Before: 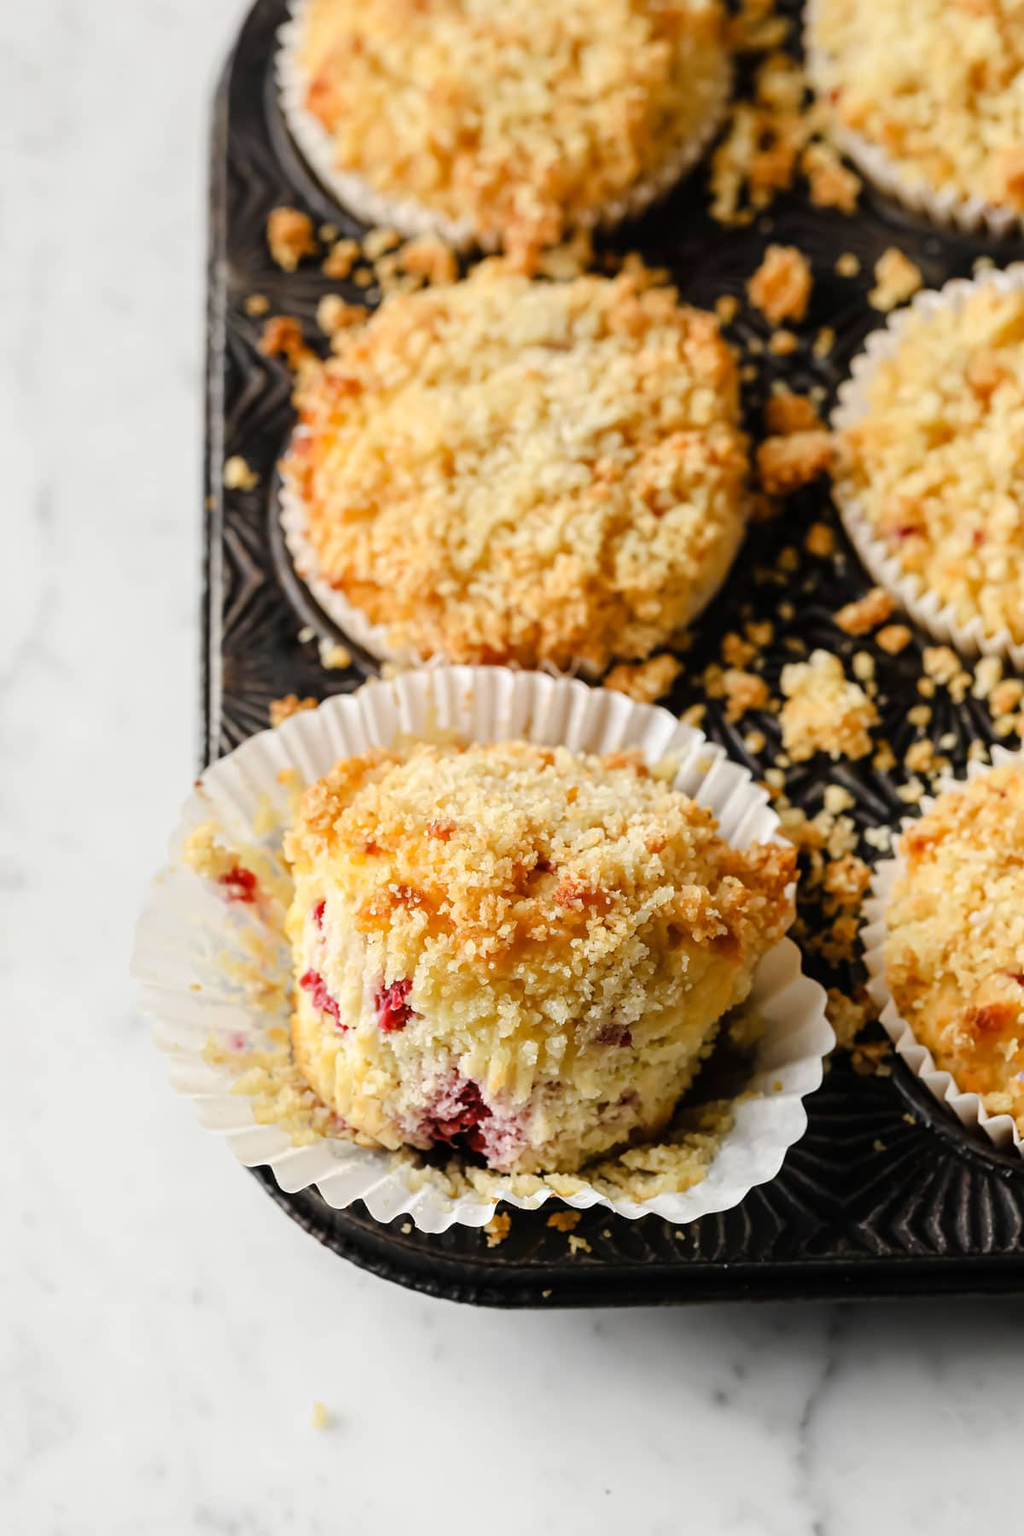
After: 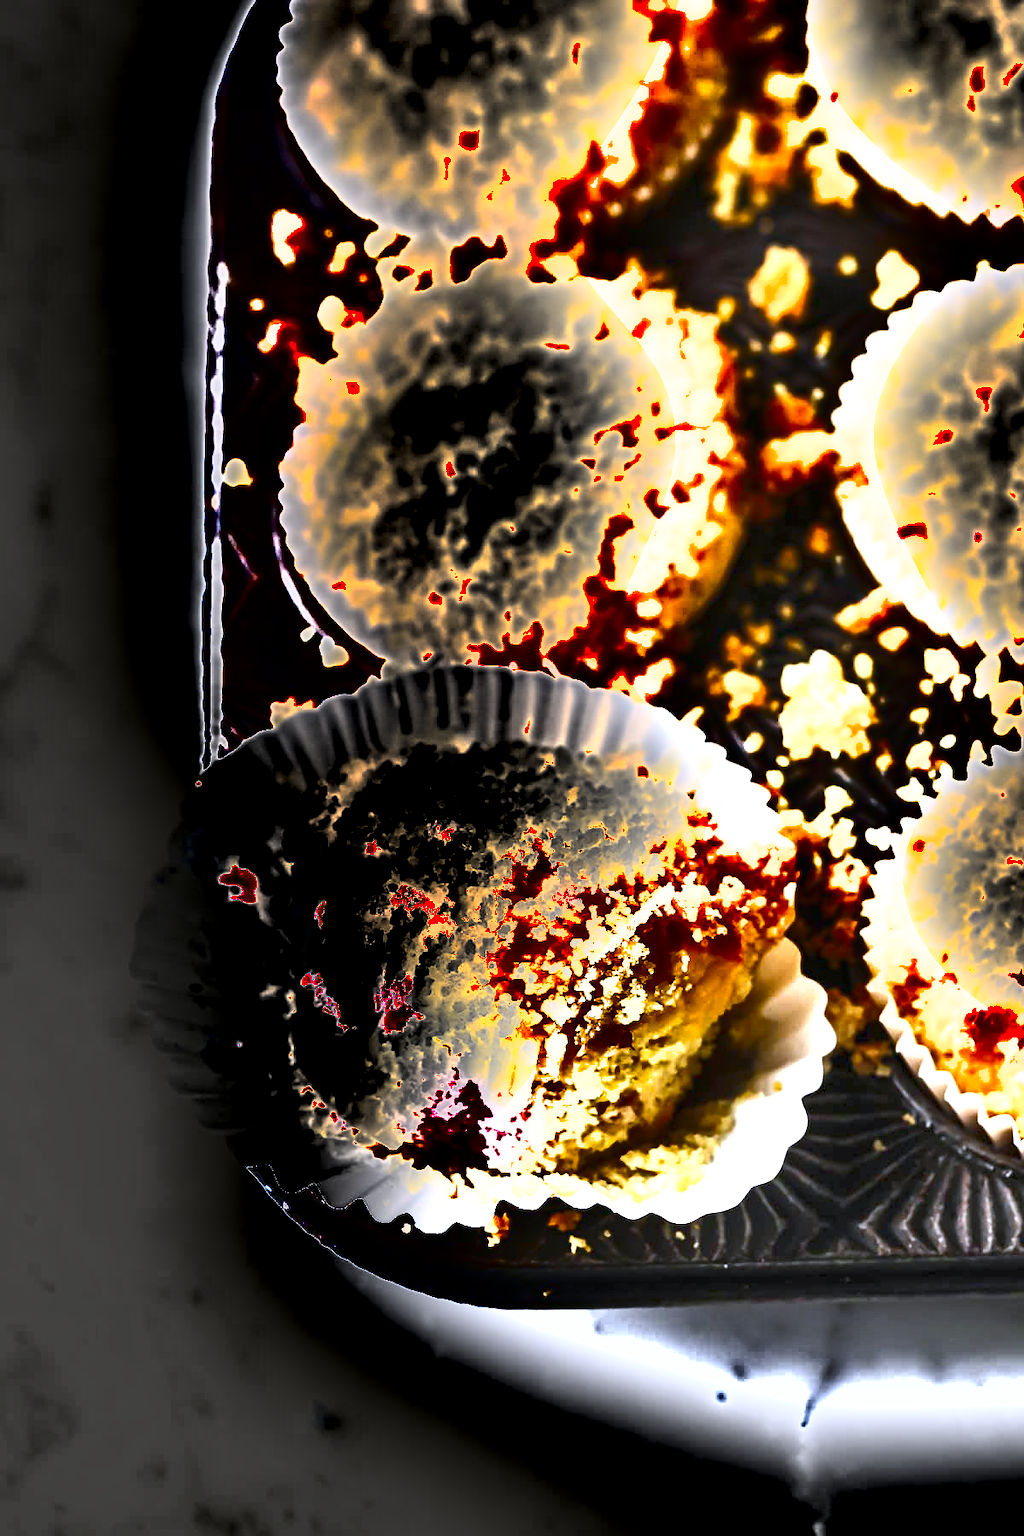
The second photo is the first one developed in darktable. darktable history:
white balance: red 0.967, blue 1.119, emerald 0.756
levels: levels [0, 0.478, 1]
exposure: exposure 2.04 EV, compensate highlight preservation false
shadows and highlights: shadows 19.13, highlights -83.41, soften with gaussian
